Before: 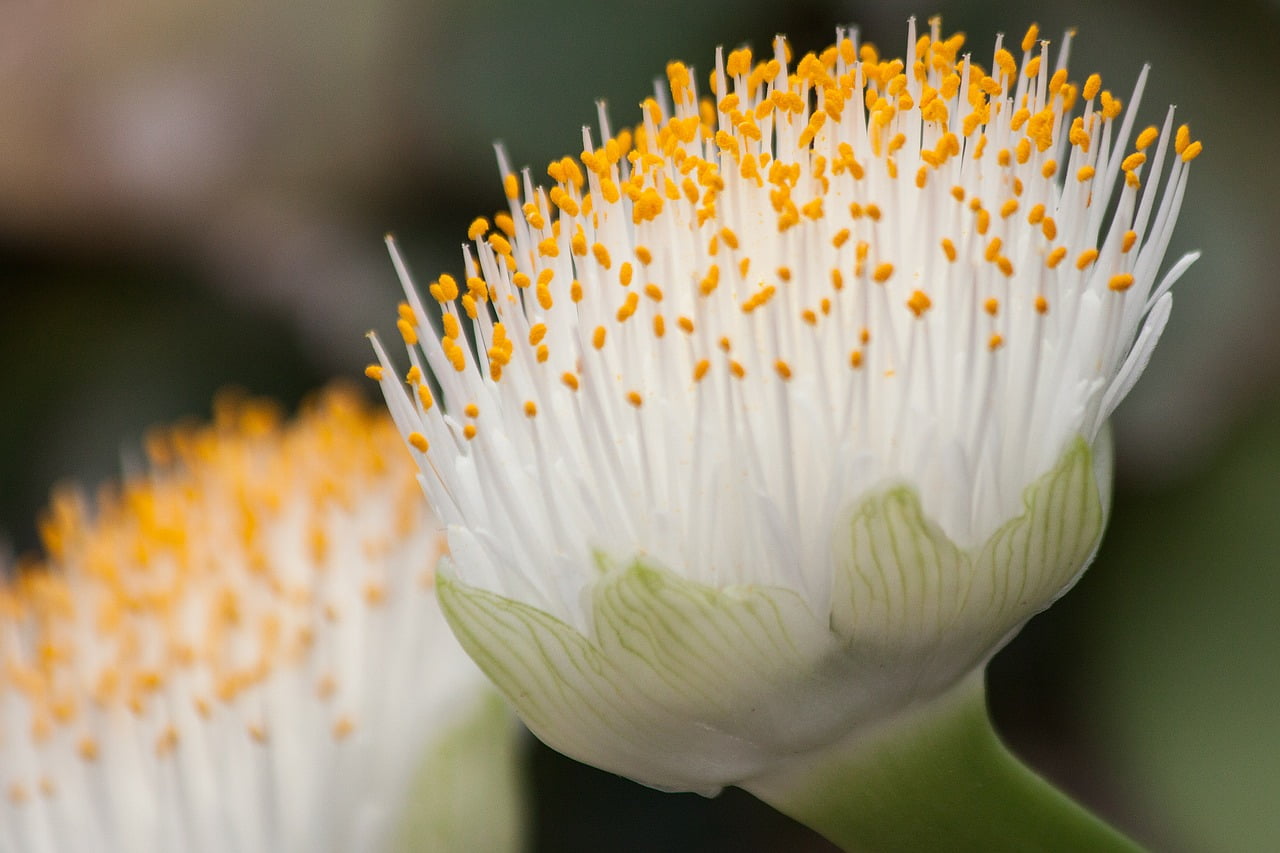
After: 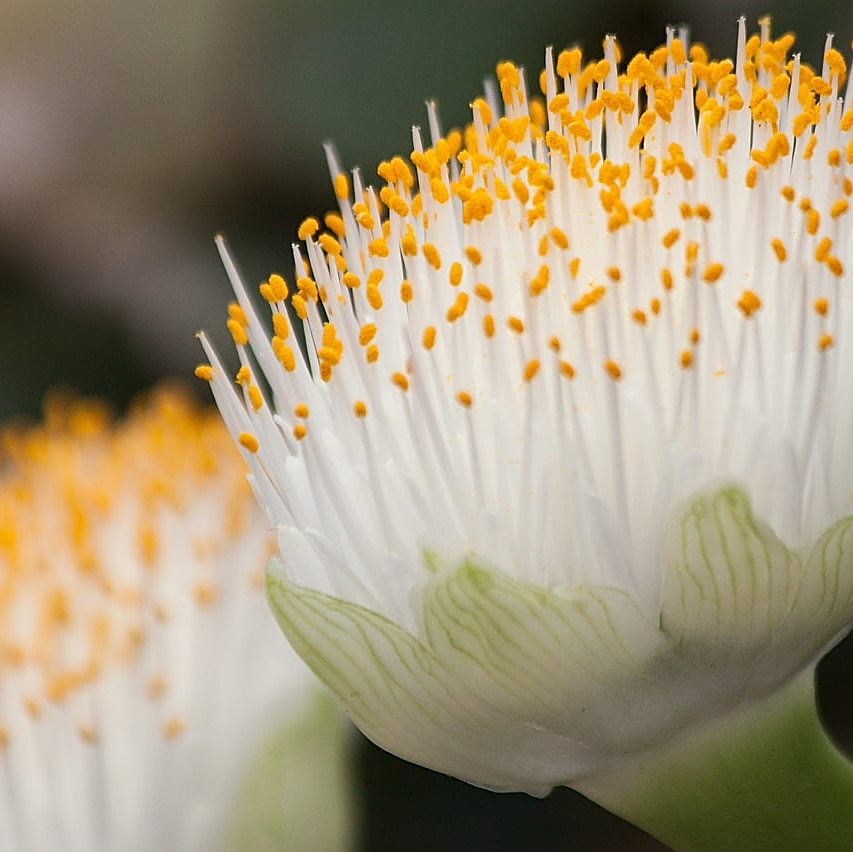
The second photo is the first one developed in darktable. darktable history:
sharpen: on, module defaults
crop and rotate: left 13.335%, right 19.976%
